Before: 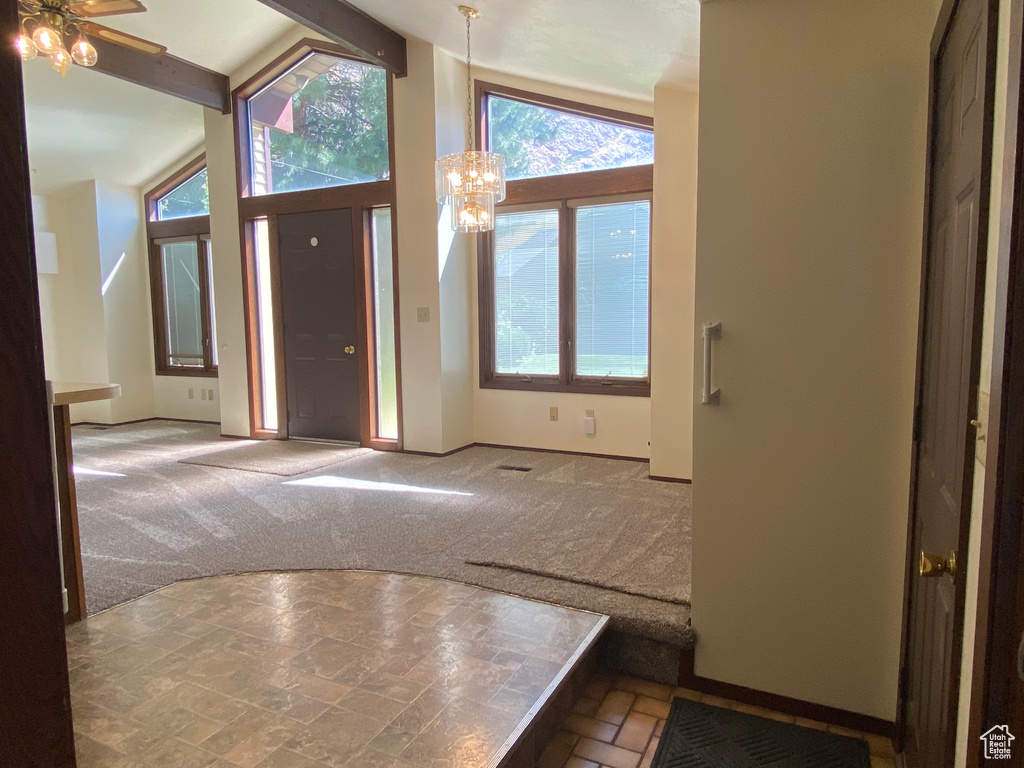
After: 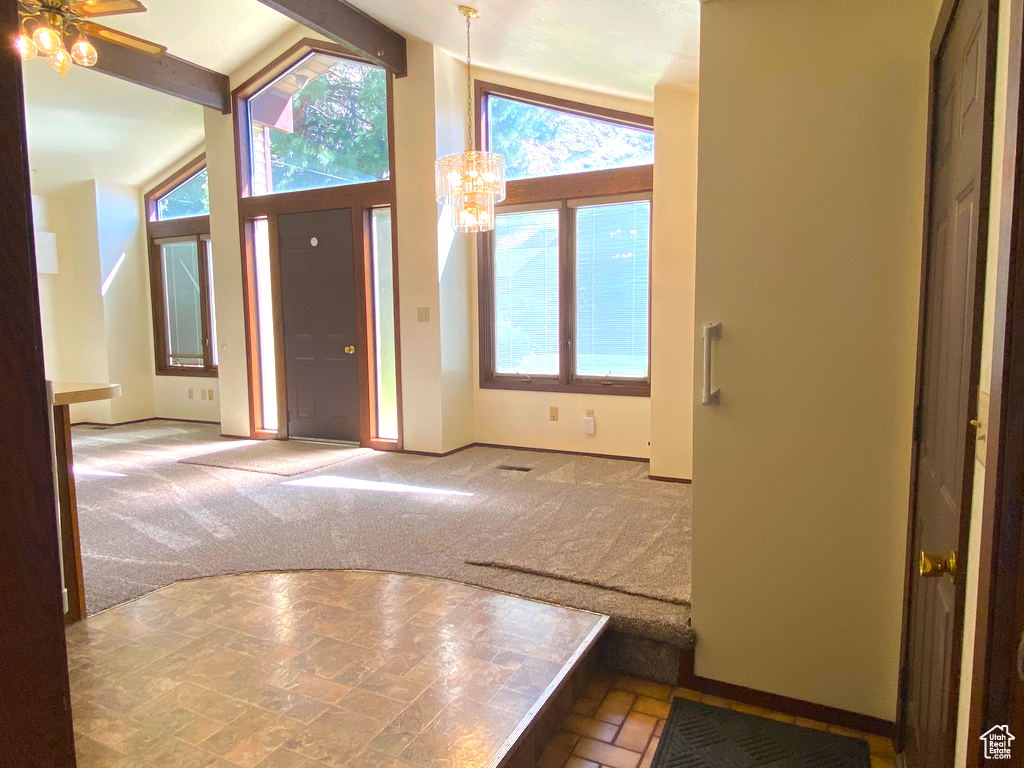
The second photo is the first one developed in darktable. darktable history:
exposure: black level correction 0, exposure 0.396 EV, compensate highlight preservation false
color balance rgb: highlights gain › chroma 0.137%, highlights gain › hue 331.72°, perceptual saturation grading › global saturation 30.684%, perceptual brilliance grading › highlights 8.243%, perceptual brilliance grading › mid-tones 3.612%, perceptual brilliance grading › shadows 2.426%, contrast -10.2%
